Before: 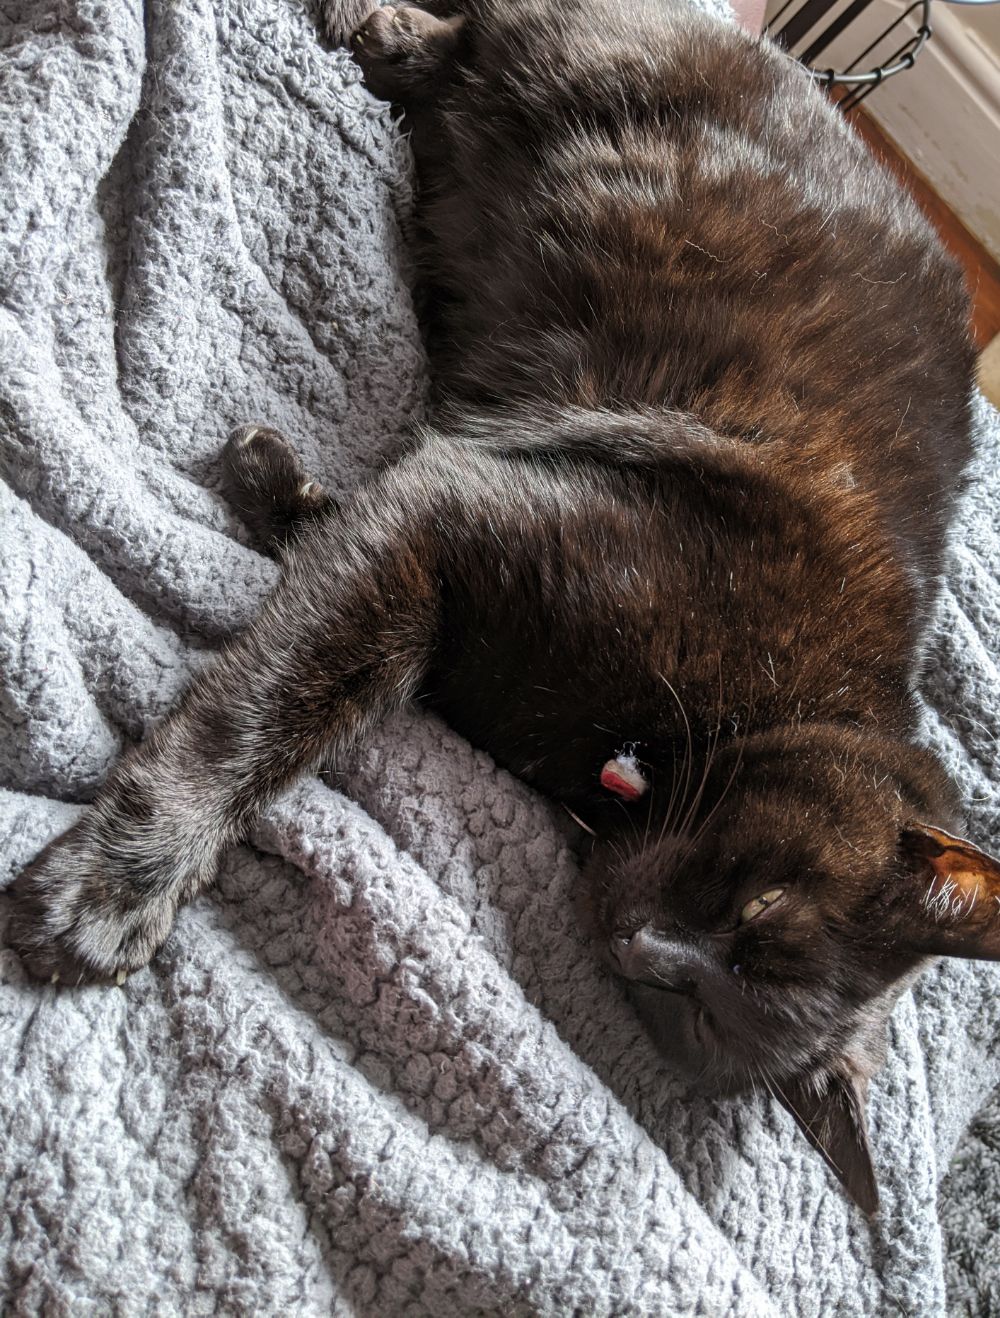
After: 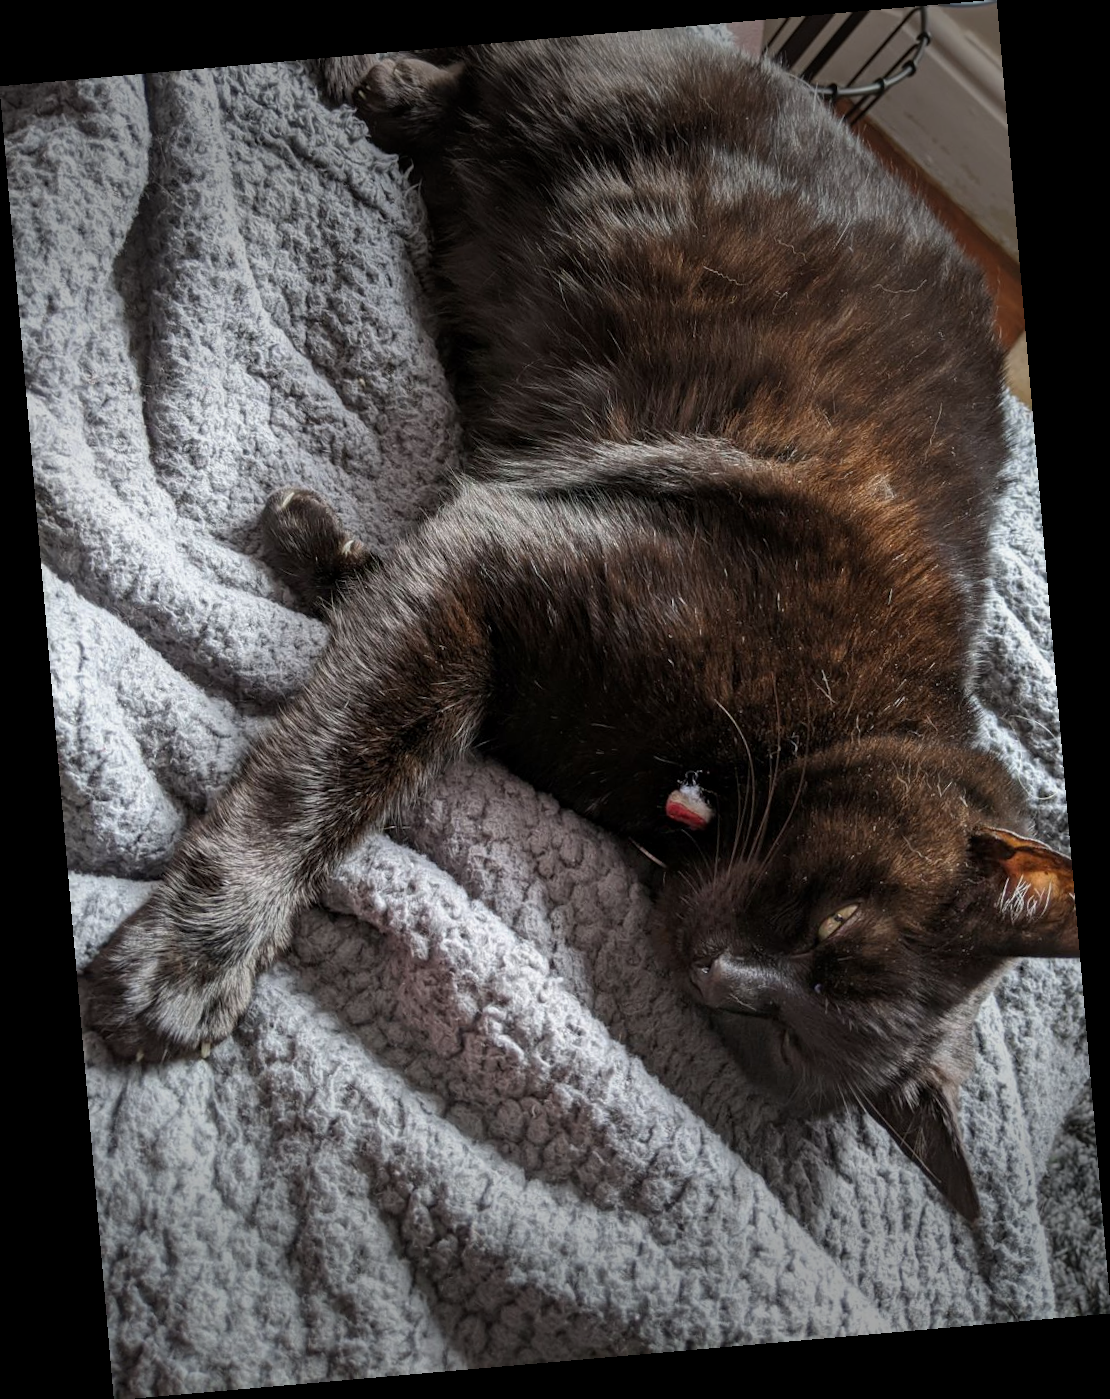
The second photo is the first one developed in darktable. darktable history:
vignetting: fall-off start 70.97%, brightness -0.584, saturation -0.118, width/height ratio 1.333
exposure: black level correction 0.001, exposure -0.125 EV, compensate exposure bias true, compensate highlight preservation false
rotate and perspective: rotation -4.98°, automatic cropping off
